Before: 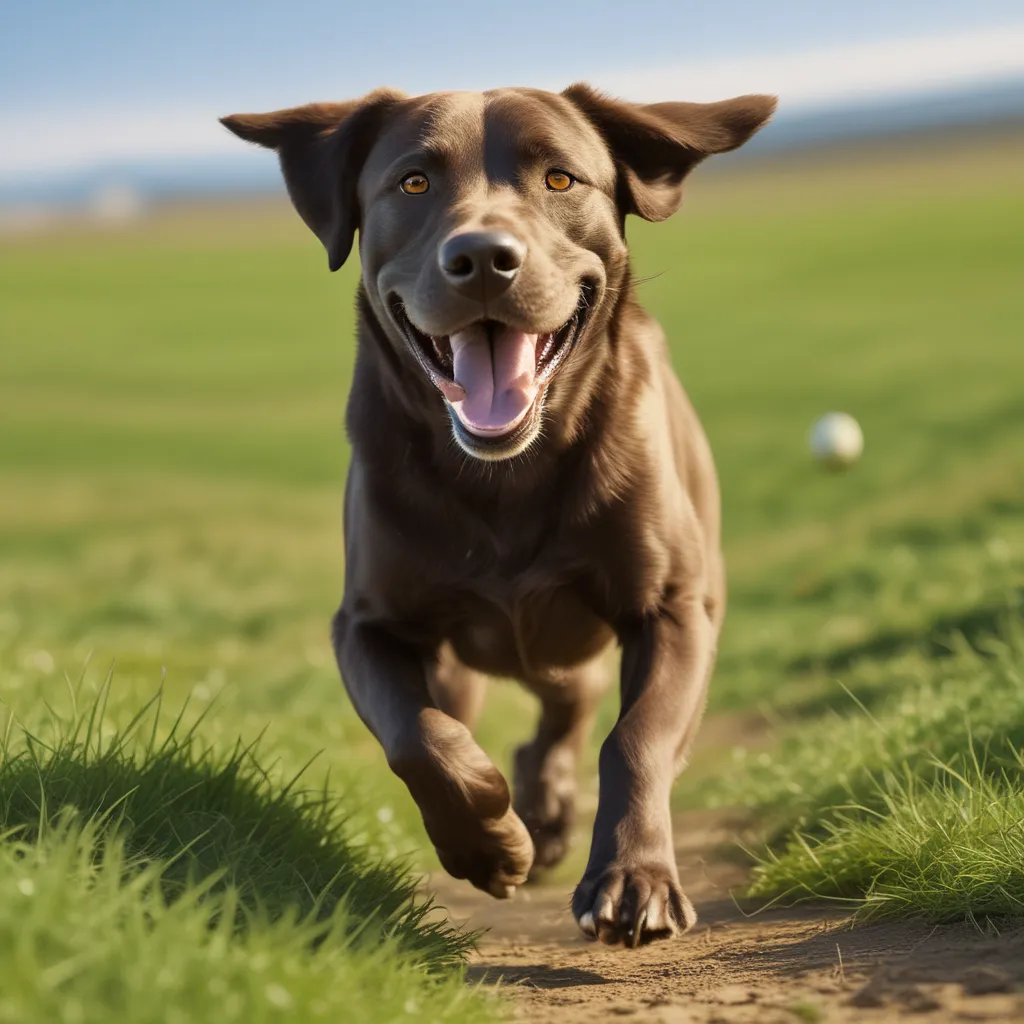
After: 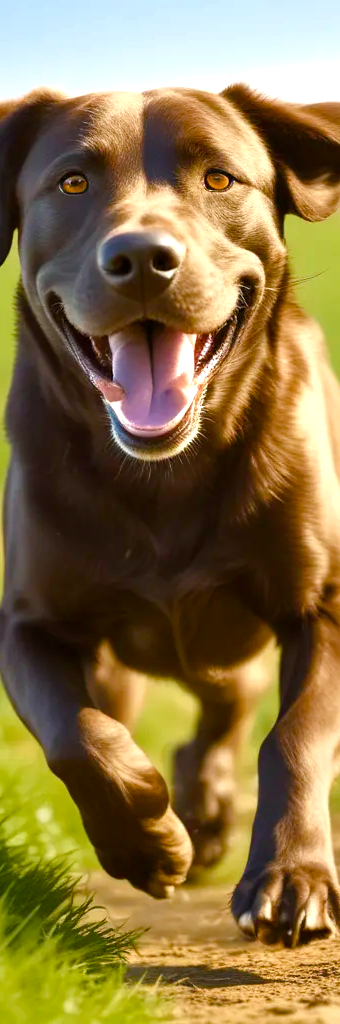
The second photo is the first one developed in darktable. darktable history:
color balance rgb: linear chroma grading › shadows -2.2%, linear chroma grading › highlights -15%, linear chroma grading › global chroma -10%, linear chroma grading › mid-tones -10%, perceptual saturation grading › global saturation 45%, perceptual saturation grading › highlights -50%, perceptual saturation grading › shadows 30%, perceptual brilliance grading › global brilliance 18%, global vibrance 45%
crop: left 33.36%, right 33.36%
vibrance: vibrance 0%
